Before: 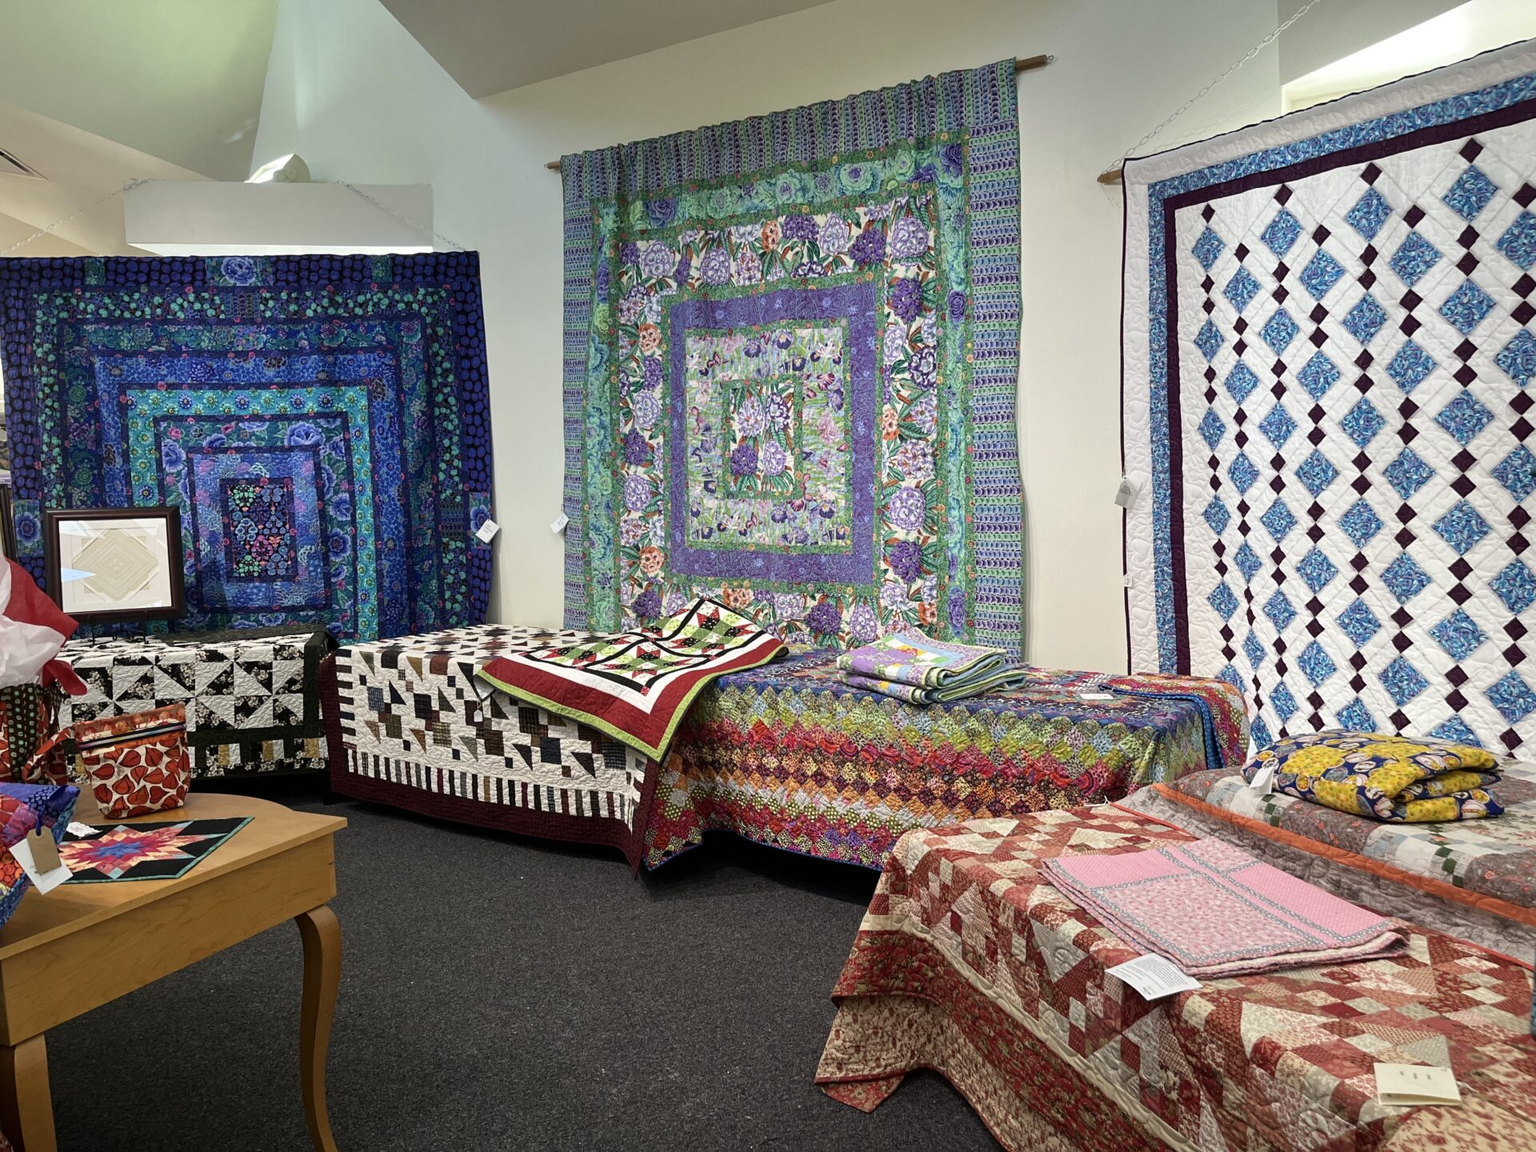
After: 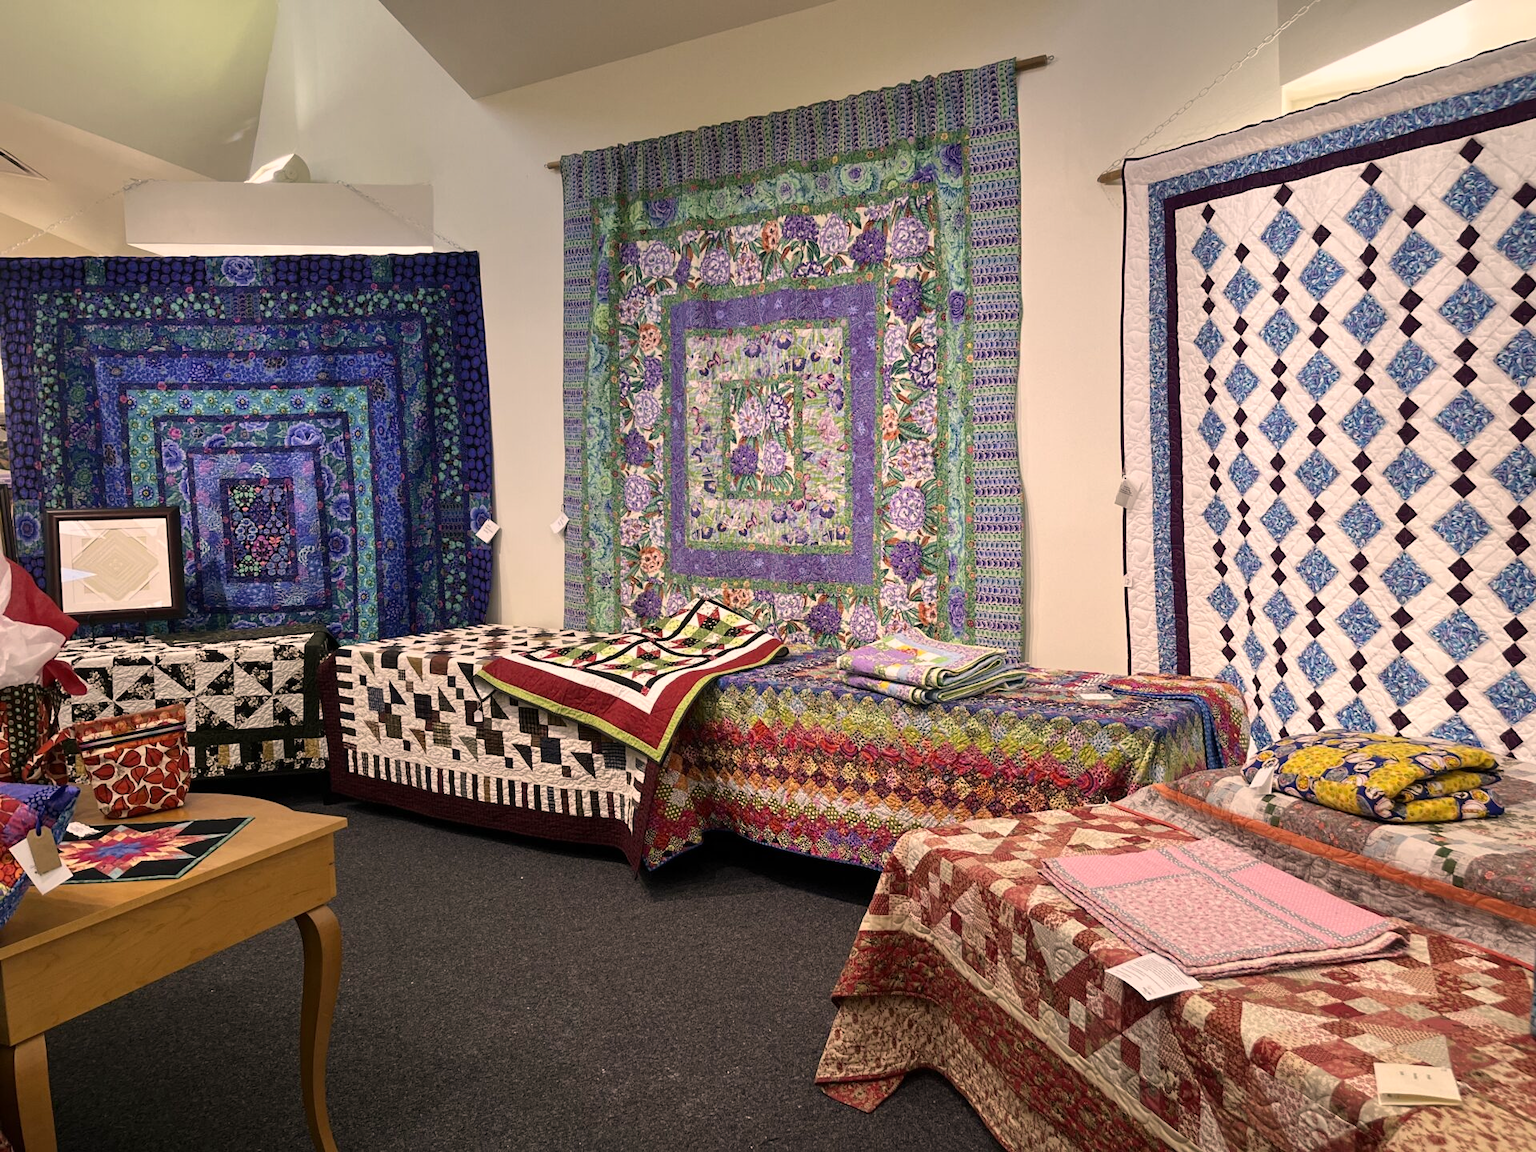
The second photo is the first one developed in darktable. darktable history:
color correction: highlights a* 11.96, highlights b* 11.58
